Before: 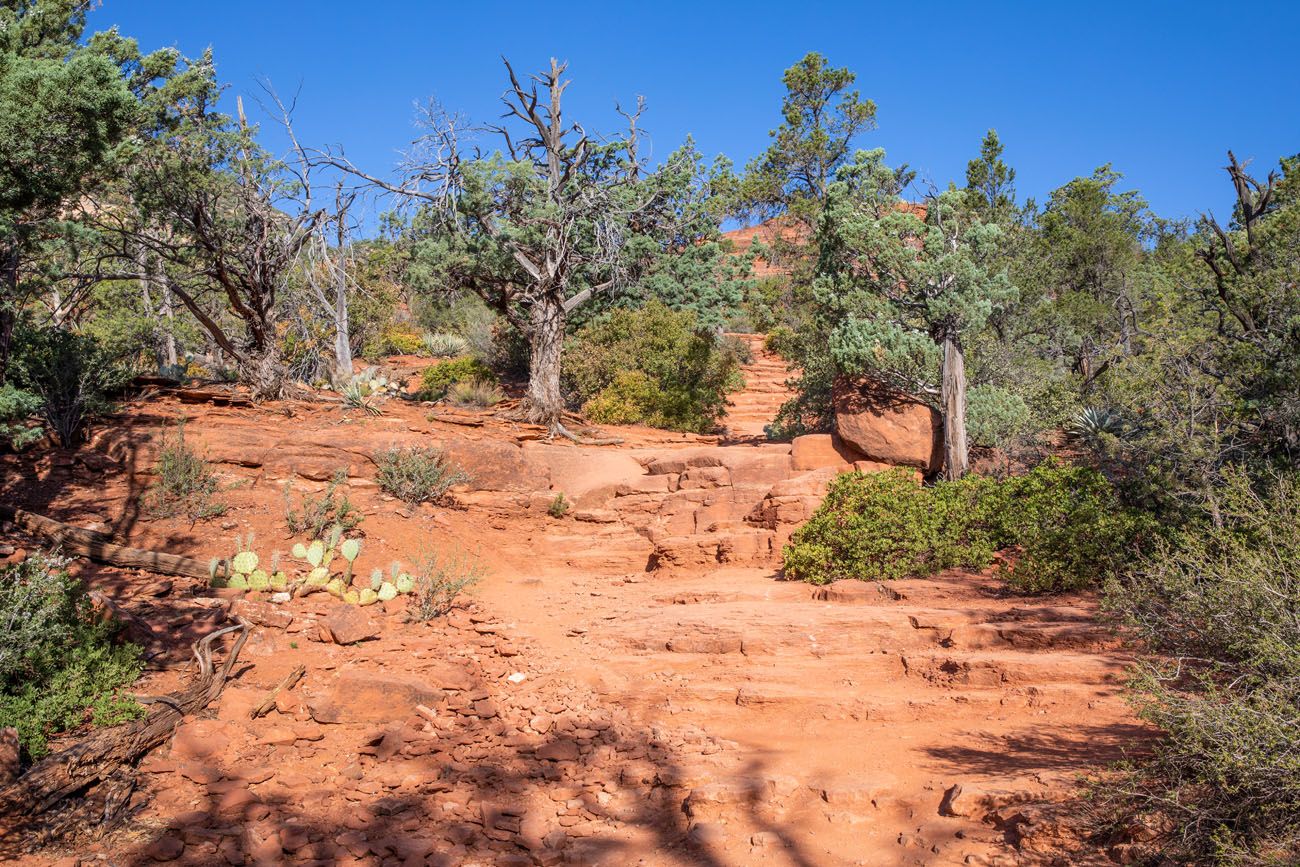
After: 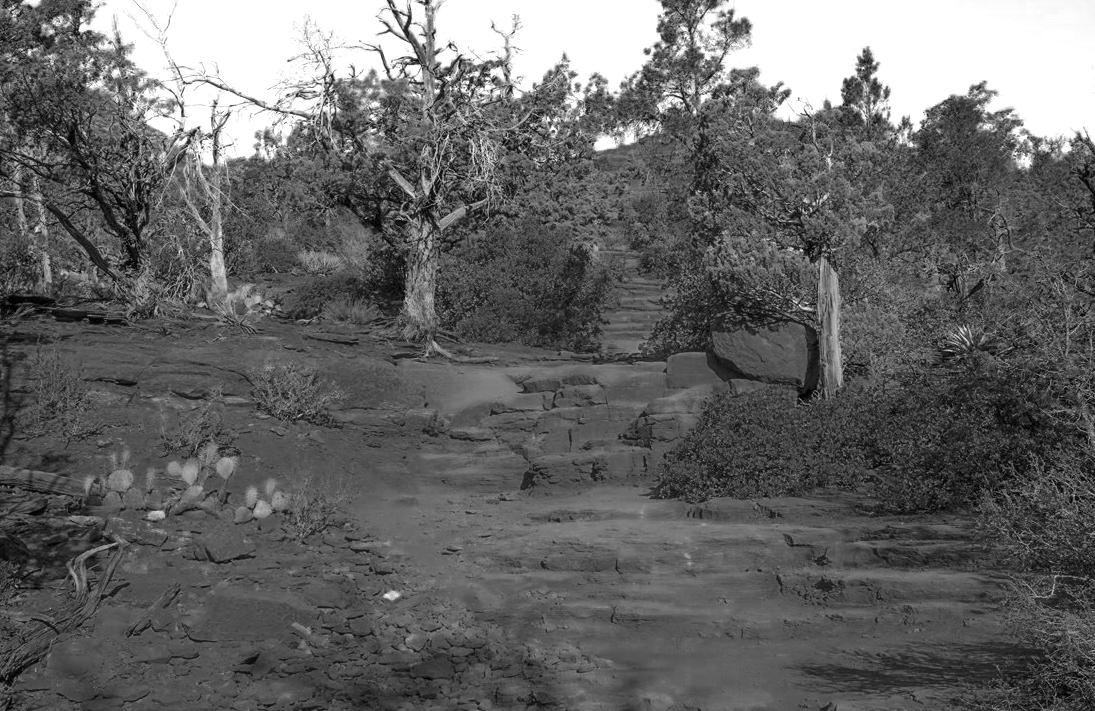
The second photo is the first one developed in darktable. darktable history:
levels: mode automatic
color zones: curves: ch0 [(0.287, 0.048) (0.493, 0.484) (0.737, 0.816)]; ch1 [(0, 0) (0.143, 0) (0.286, 0) (0.429, 0) (0.571, 0) (0.714, 0) (0.857, 0)]
crop and rotate: left 9.632%, top 9.589%, right 6.074%, bottom 8.357%
